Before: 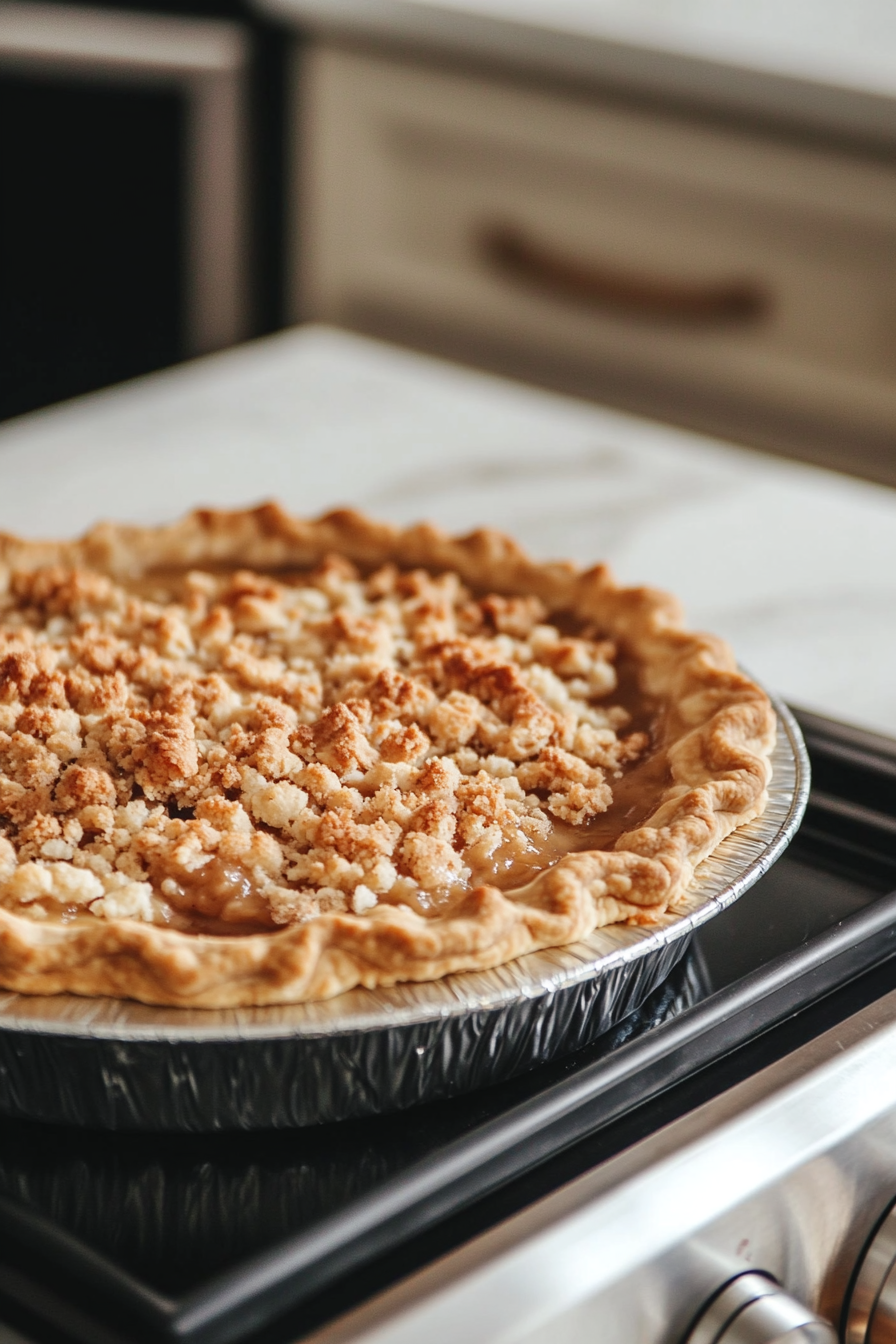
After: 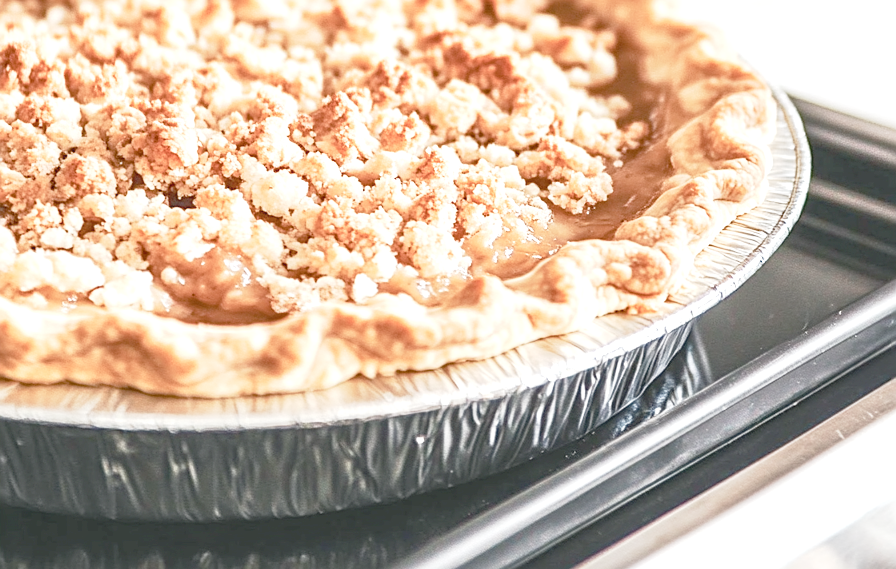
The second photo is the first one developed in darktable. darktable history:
crop: top 45.474%, bottom 12.126%
local contrast: on, module defaults
tone curve: curves: ch0 [(0, 0.009) (0.105, 0.08) (0.195, 0.18) (0.283, 0.316) (0.384, 0.434) (0.485, 0.531) (0.638, 0.69) (0.81, 0.872) (1, 0.977)]; ch1 [(0, 0) (0.161, 0.092) (0.35, 0.33) (0.379, 0.401) (0.456, 0.469) (0.502, 0.5) (0.525, 0.514) (0.586, 0.604) (0.642, 0.645) (0.858, 0.817) (1, 0.942)]; ch2 [(0, 0) (0.371, 0.362) (0.437, 0.437) (0.48, 0.49) (0.53, 0.515) (0.56, 0.571) (0.622, 0.606) (0.881, 0.795) (1, 0.929)], preserve colors none
color balance rgb: perceptual saturation grading › global saturation 20%, perceptual saturation grading › highlights -25.558%, perceptual saturation grading › shadows 49.514%, contrast -29.653%
sharpen: on, module defaults
exposure: exposure 2.212 EV, compensate highlight preservation false
contrast brightness saturation: contrast -0.058, saturation -0.415
